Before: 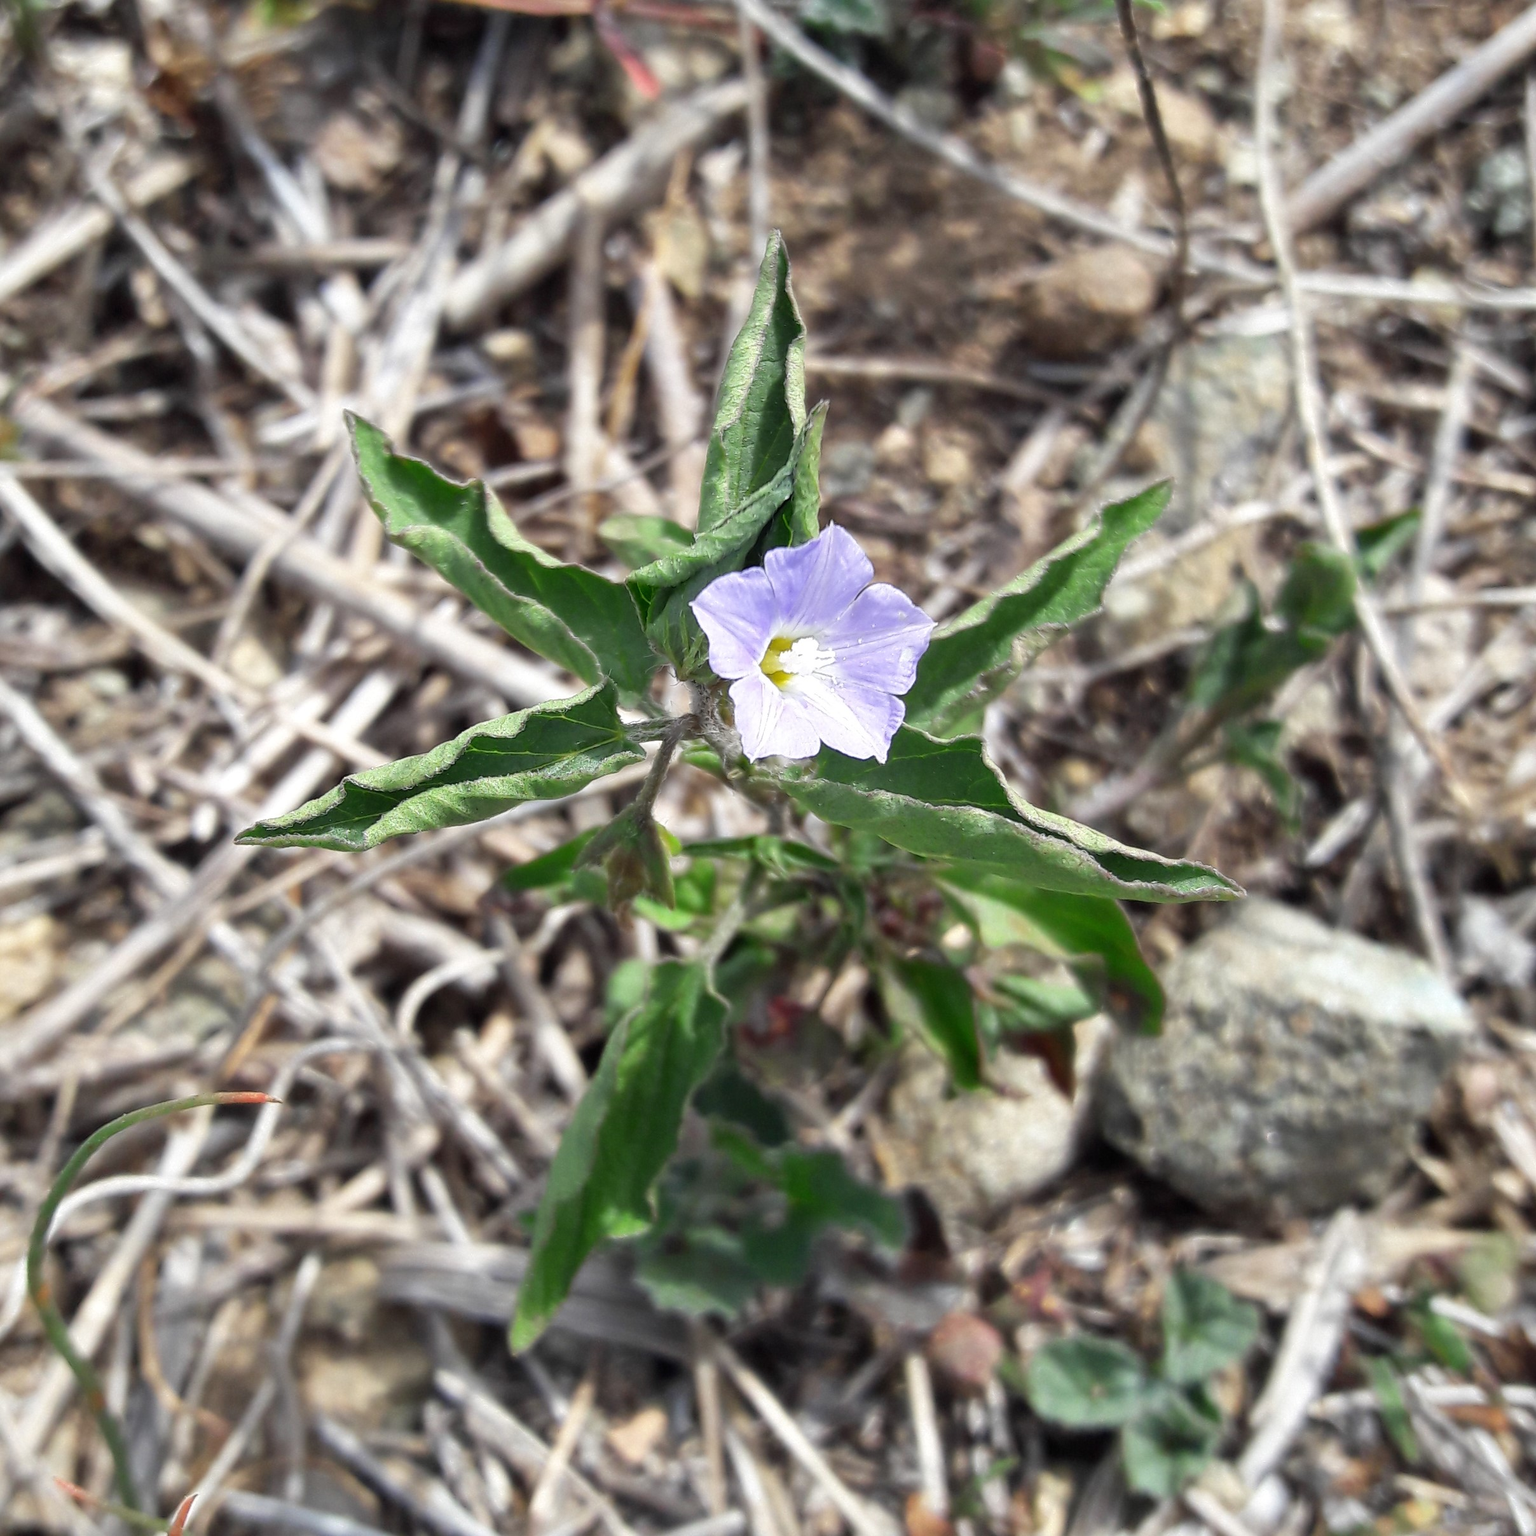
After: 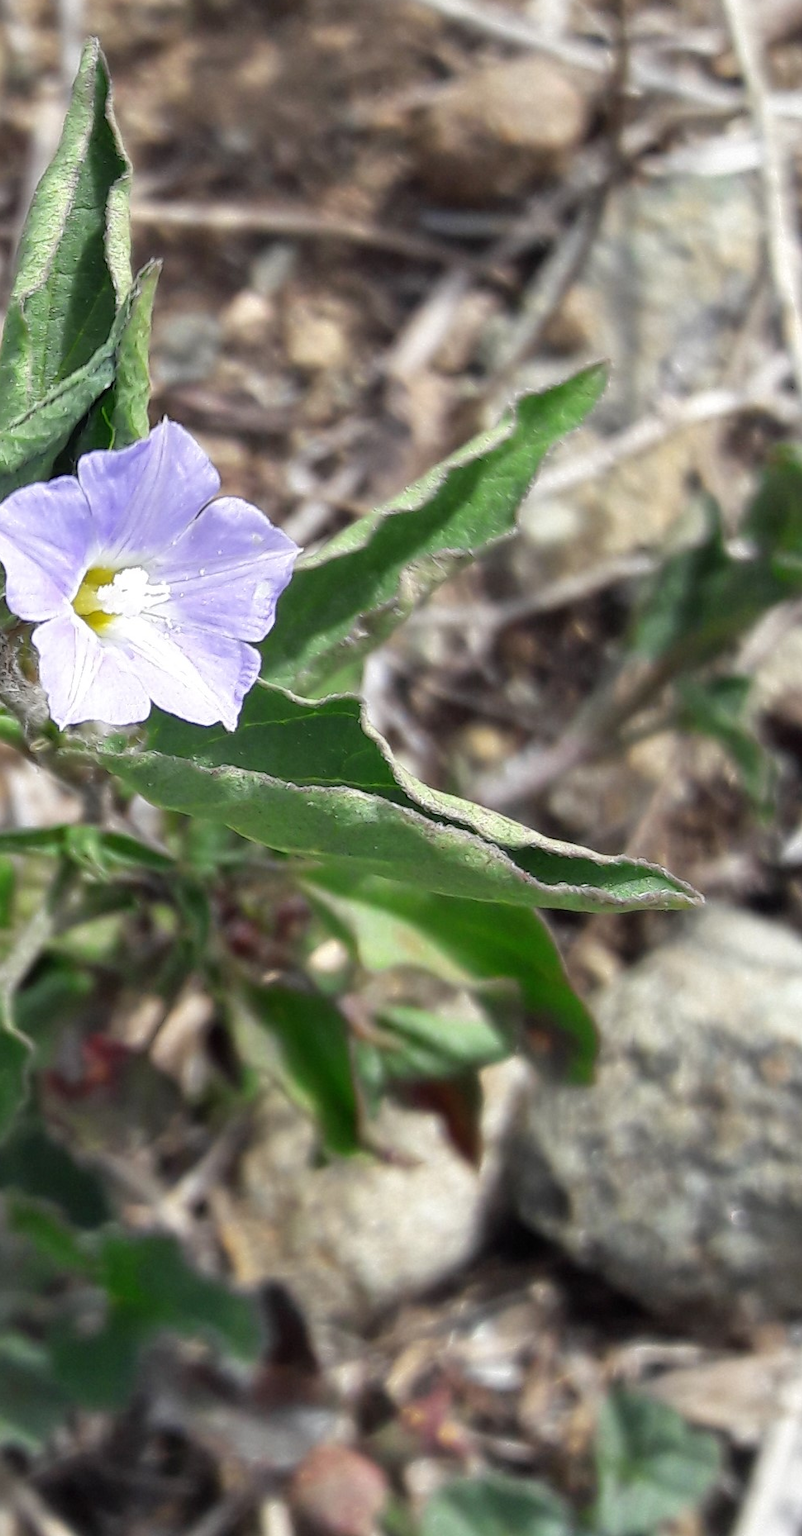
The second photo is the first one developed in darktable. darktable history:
crop: left 45.865%, top 13.096%, right 13.939%, bottom 9.934%
